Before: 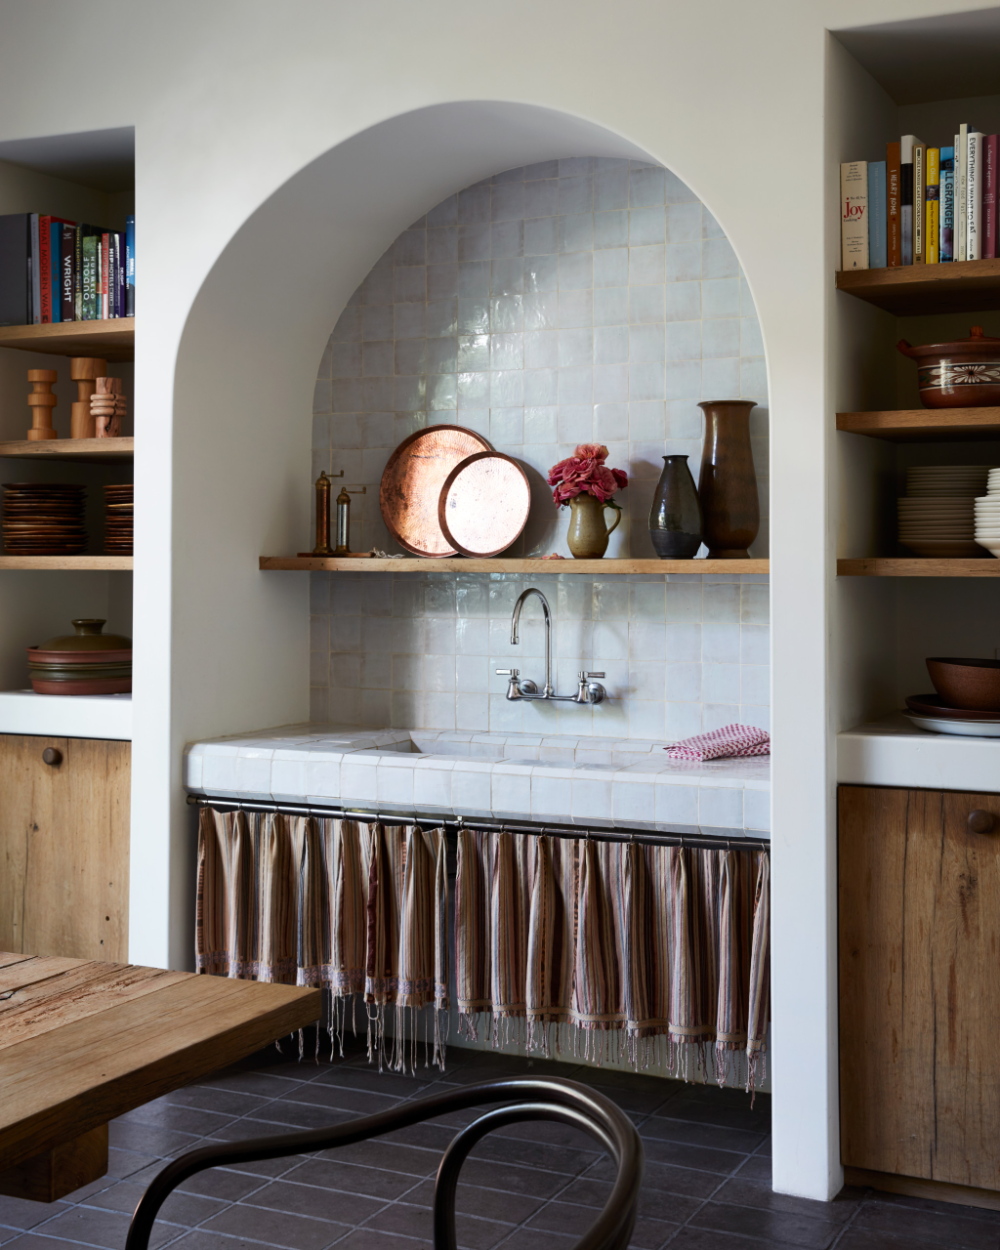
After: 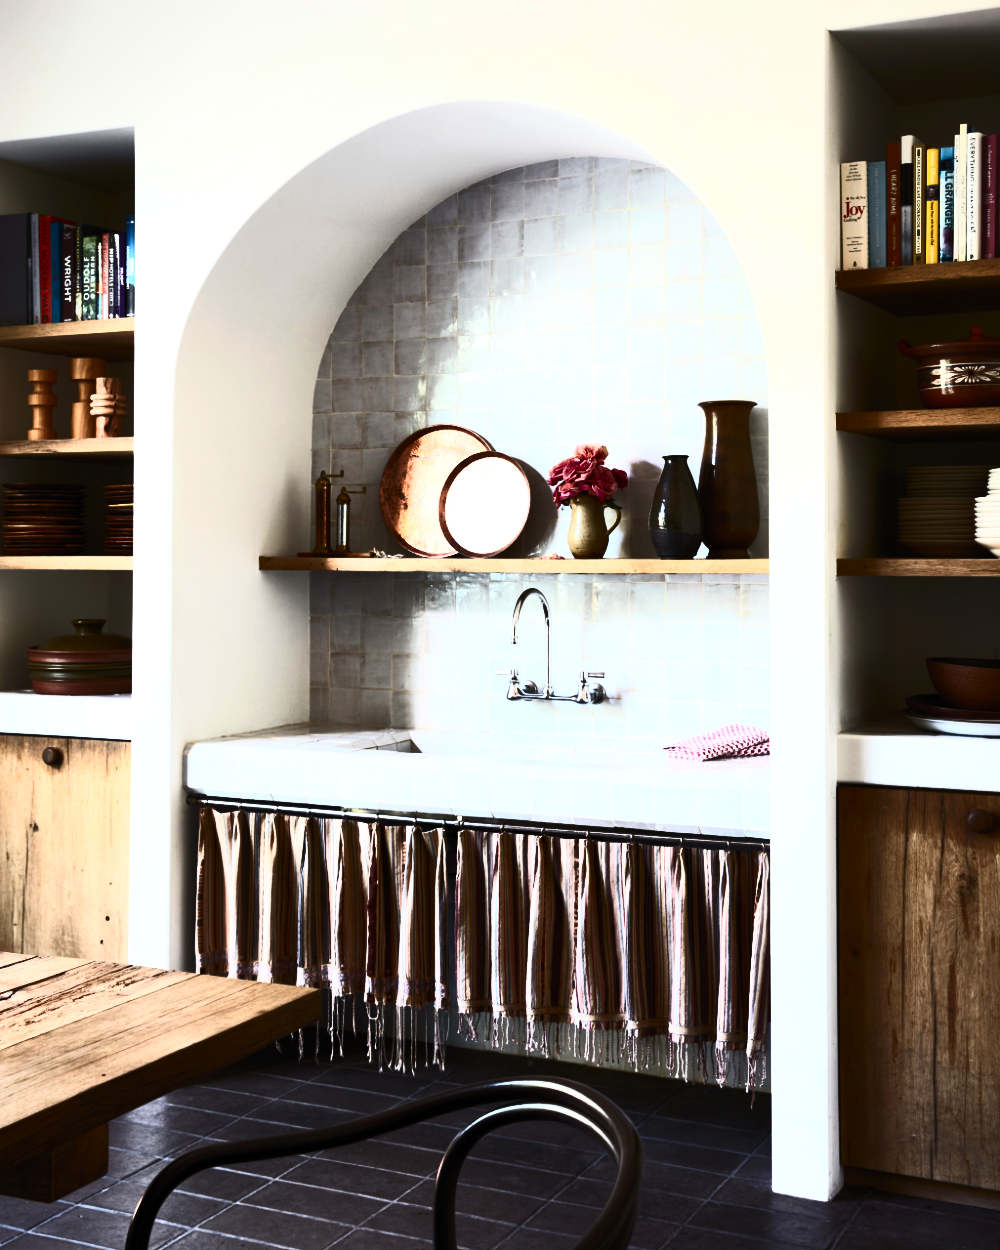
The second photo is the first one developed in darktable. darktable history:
tone equalizer: -8 EV -0.75 EV, -7 EV -0.7 EV, -6 EV -0.6 EV, -5 EV -0.4 EV, -3 EV 0.4 EV, -2 EV 0.6 EV, -1 EV 0.7 EV, +0 EV 0.75 EV, edges refinement/feathering 500, mask exposure compensation -1.57 EV, preserve details no
contrast brightness saturation: contrast 0.62, brightness 0.34, saturation 0.14
